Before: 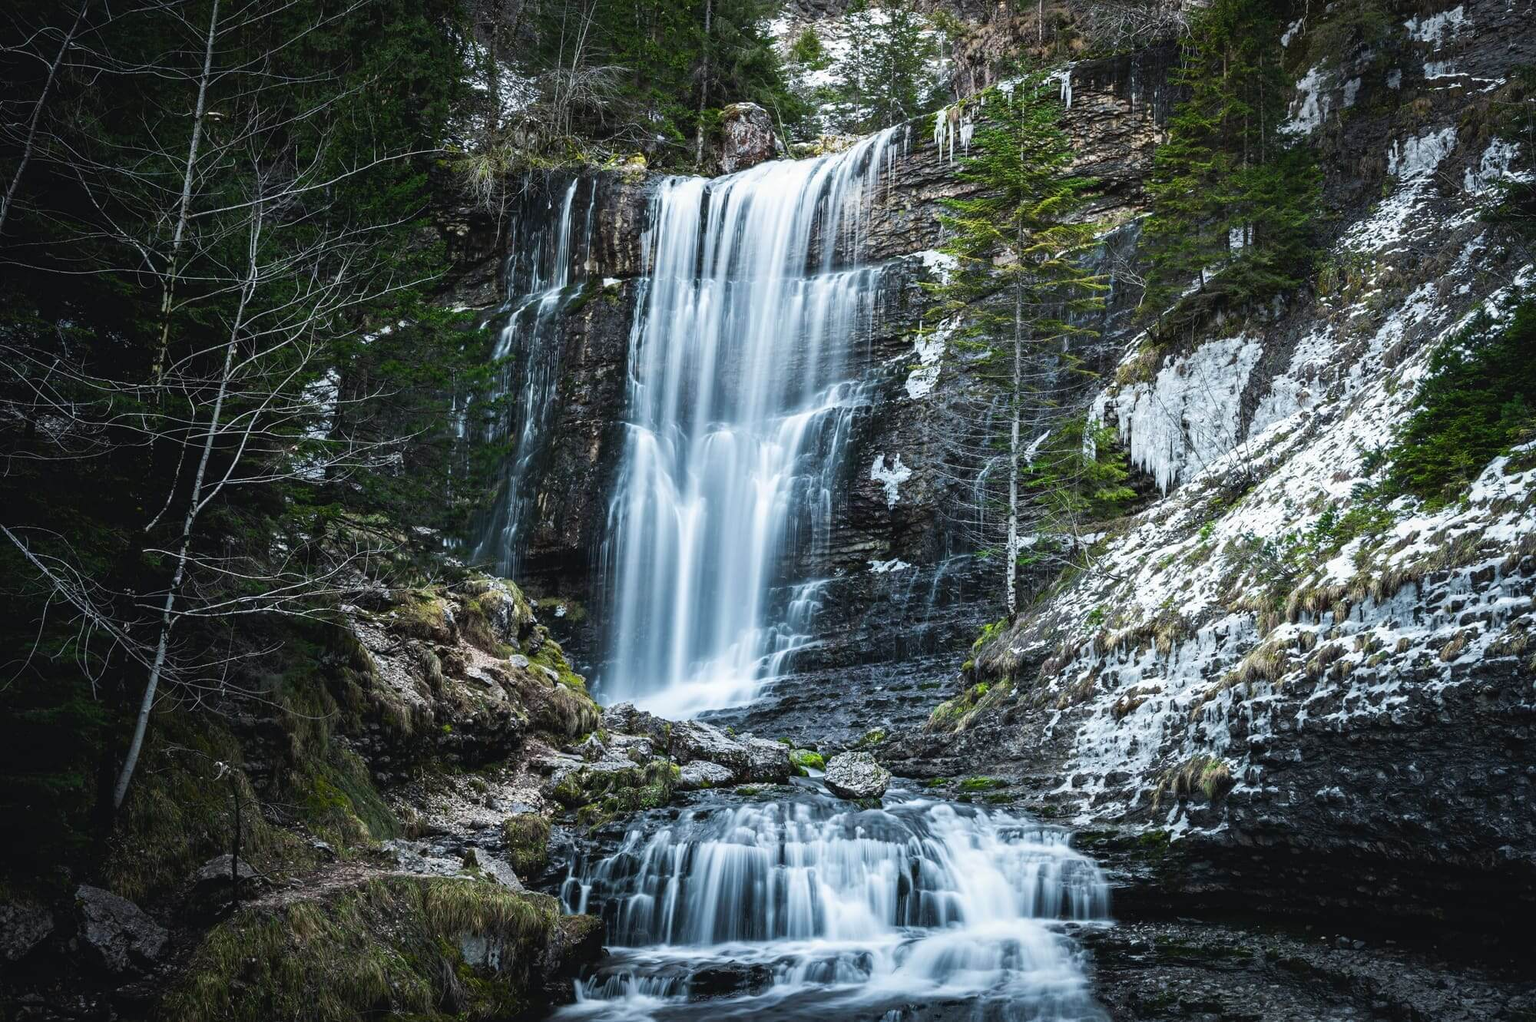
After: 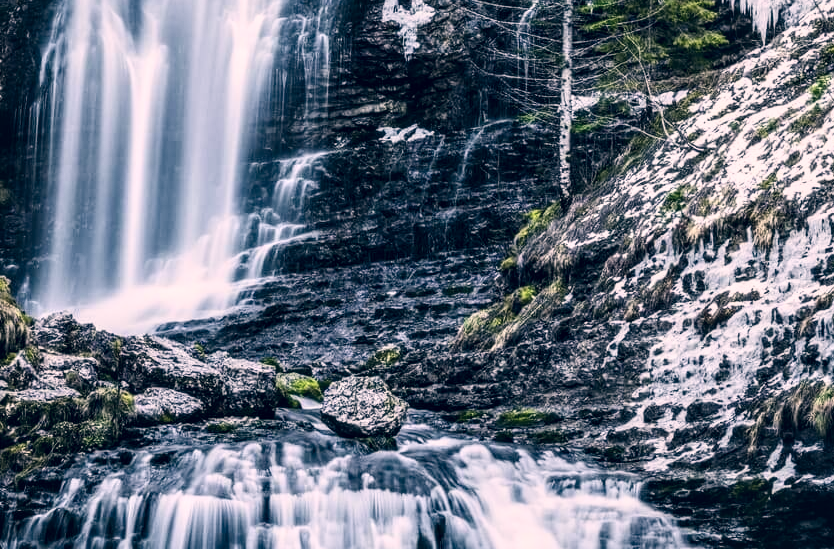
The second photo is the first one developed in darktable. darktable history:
tone curve: curves: ch0 [(0, 0) (0.003, 0.003) (0.011, 0.012) (0.025, 0.024) (0.044, 0.039) (0.069, 0.052) (0.1, 0.072) (0.136, 0.097) (0.177, 0.128) (0.224, 0.168) (0.277, 0.217) (0.335, 0.276) (0.399, 0.345) (0.468, 0.429) (0.543, 0.524) (0.623, 0.628) (0.709, 0.732) (0.801, 0.829) (0.898, 0.919) (1, 1)], color space Lab, independent channels, preserve colors none
color correction: highlights a* 14.31, highlights b* 6.15, shadows a* -6.17, shadows b* -15.98, saturation 0.826
local contrast: detail 130%
crop: left 37.632%, top 45.359%, right 20.637%, bottom 13.369%
filmic rgb: black relative exposure -12.89 EV, white relative exposure 2.82 EV, target black luminance 0%, hardness 8.48, latitude 70.89%, contrast 1.134, shadows ↔ highlights balance -0.449%
